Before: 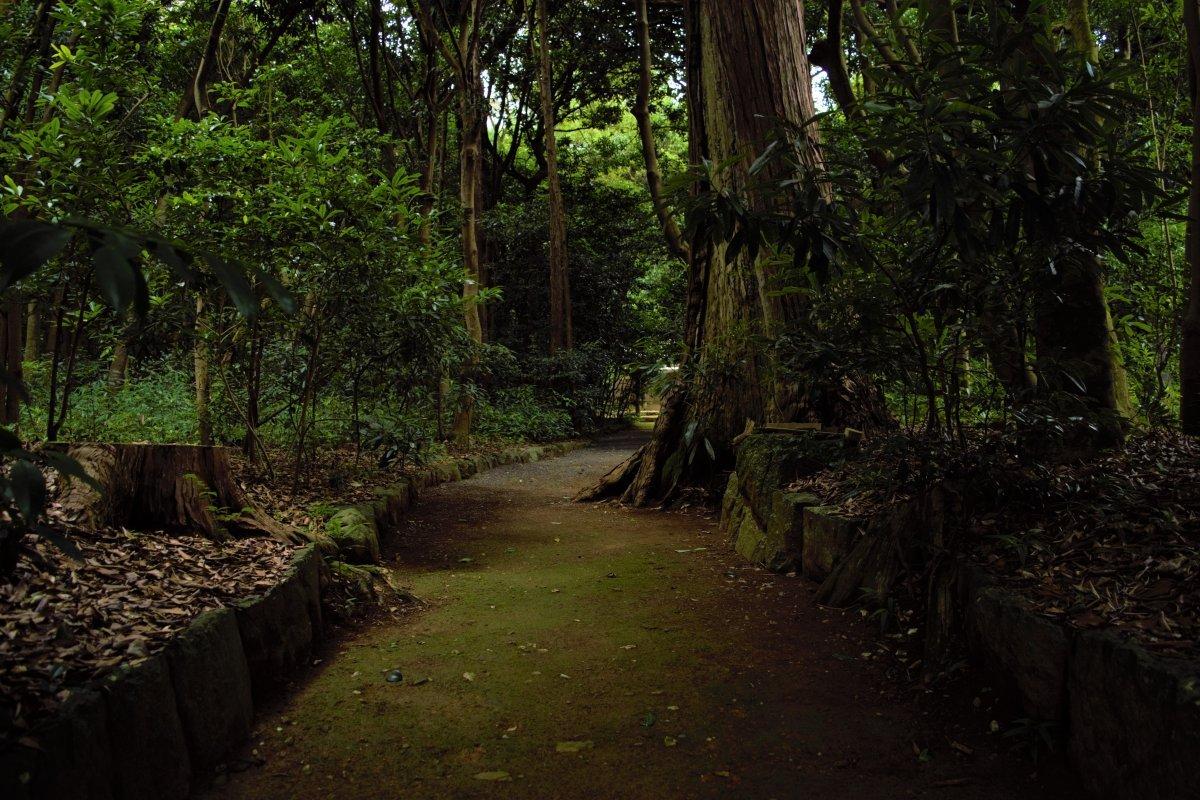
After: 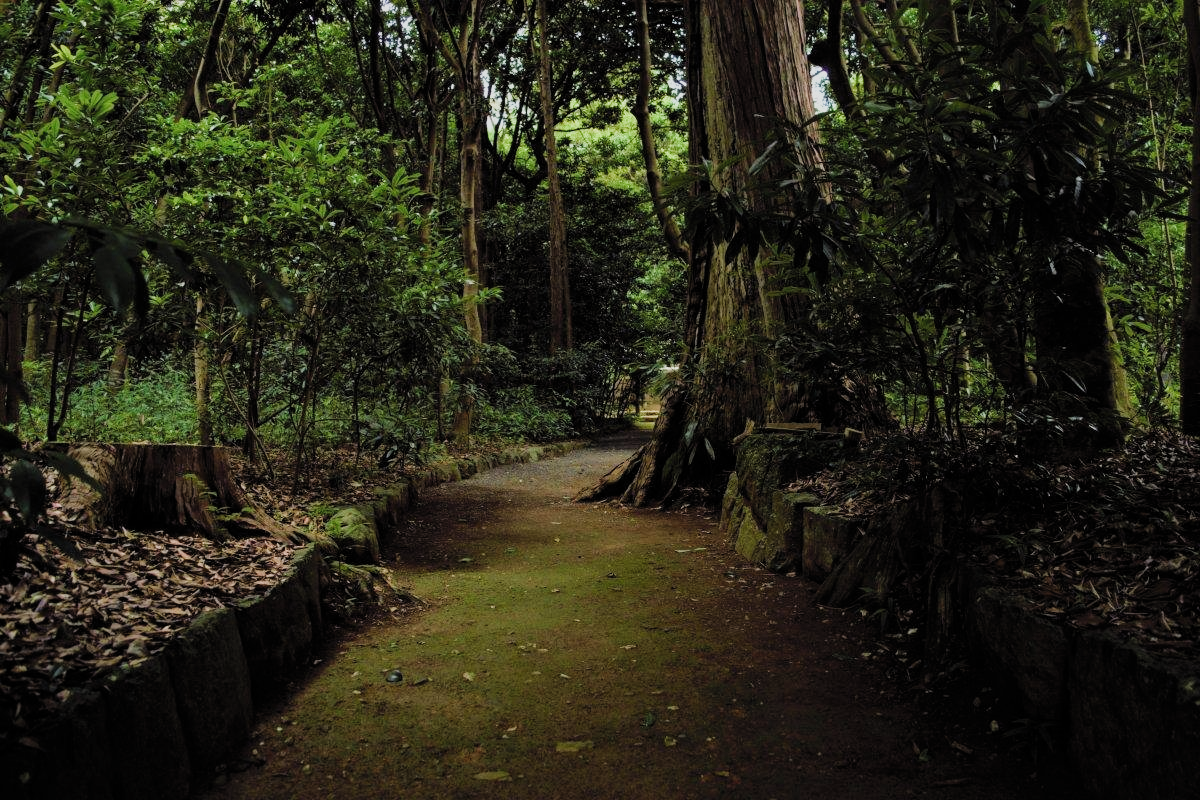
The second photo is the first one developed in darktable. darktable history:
filmic rgb: black relative exposure -7.65 EV, white relative exposure 4.56 EV, hardness 3.61, color science v5 (2021), contrast in shadows safe, contrast in highlights safe
exposure: exposure 0.657 EV, compensate highlight preservation false
